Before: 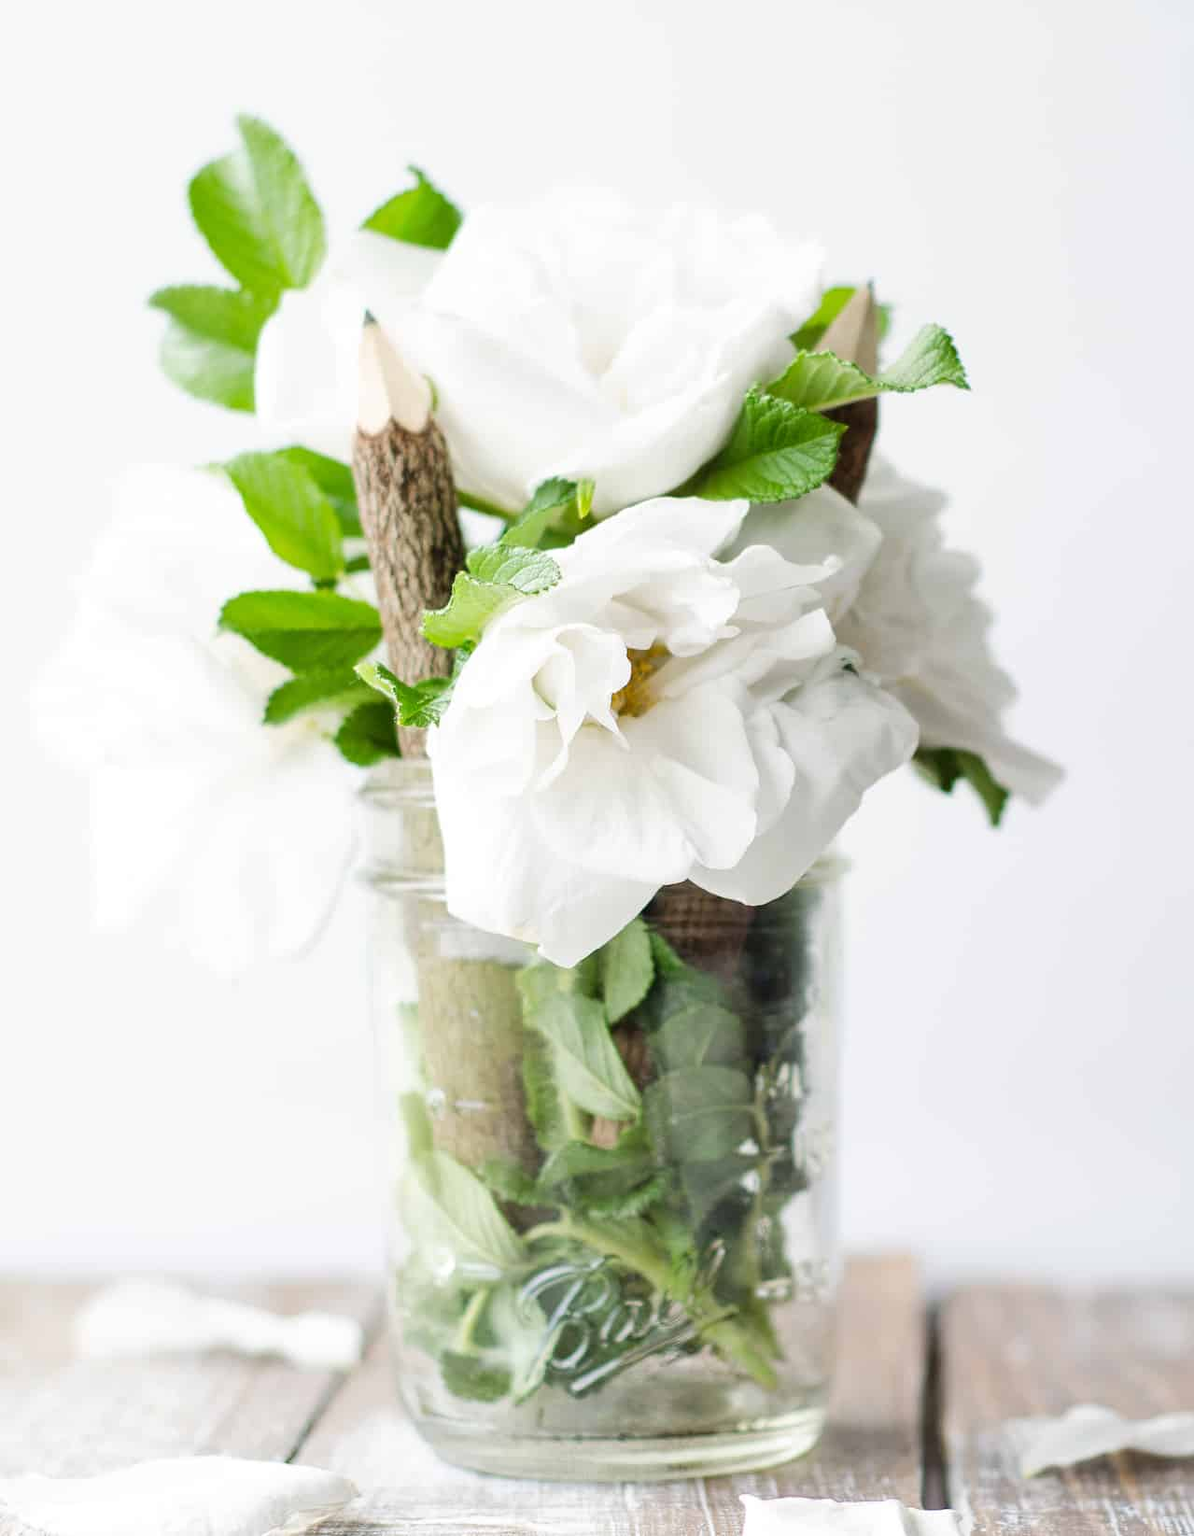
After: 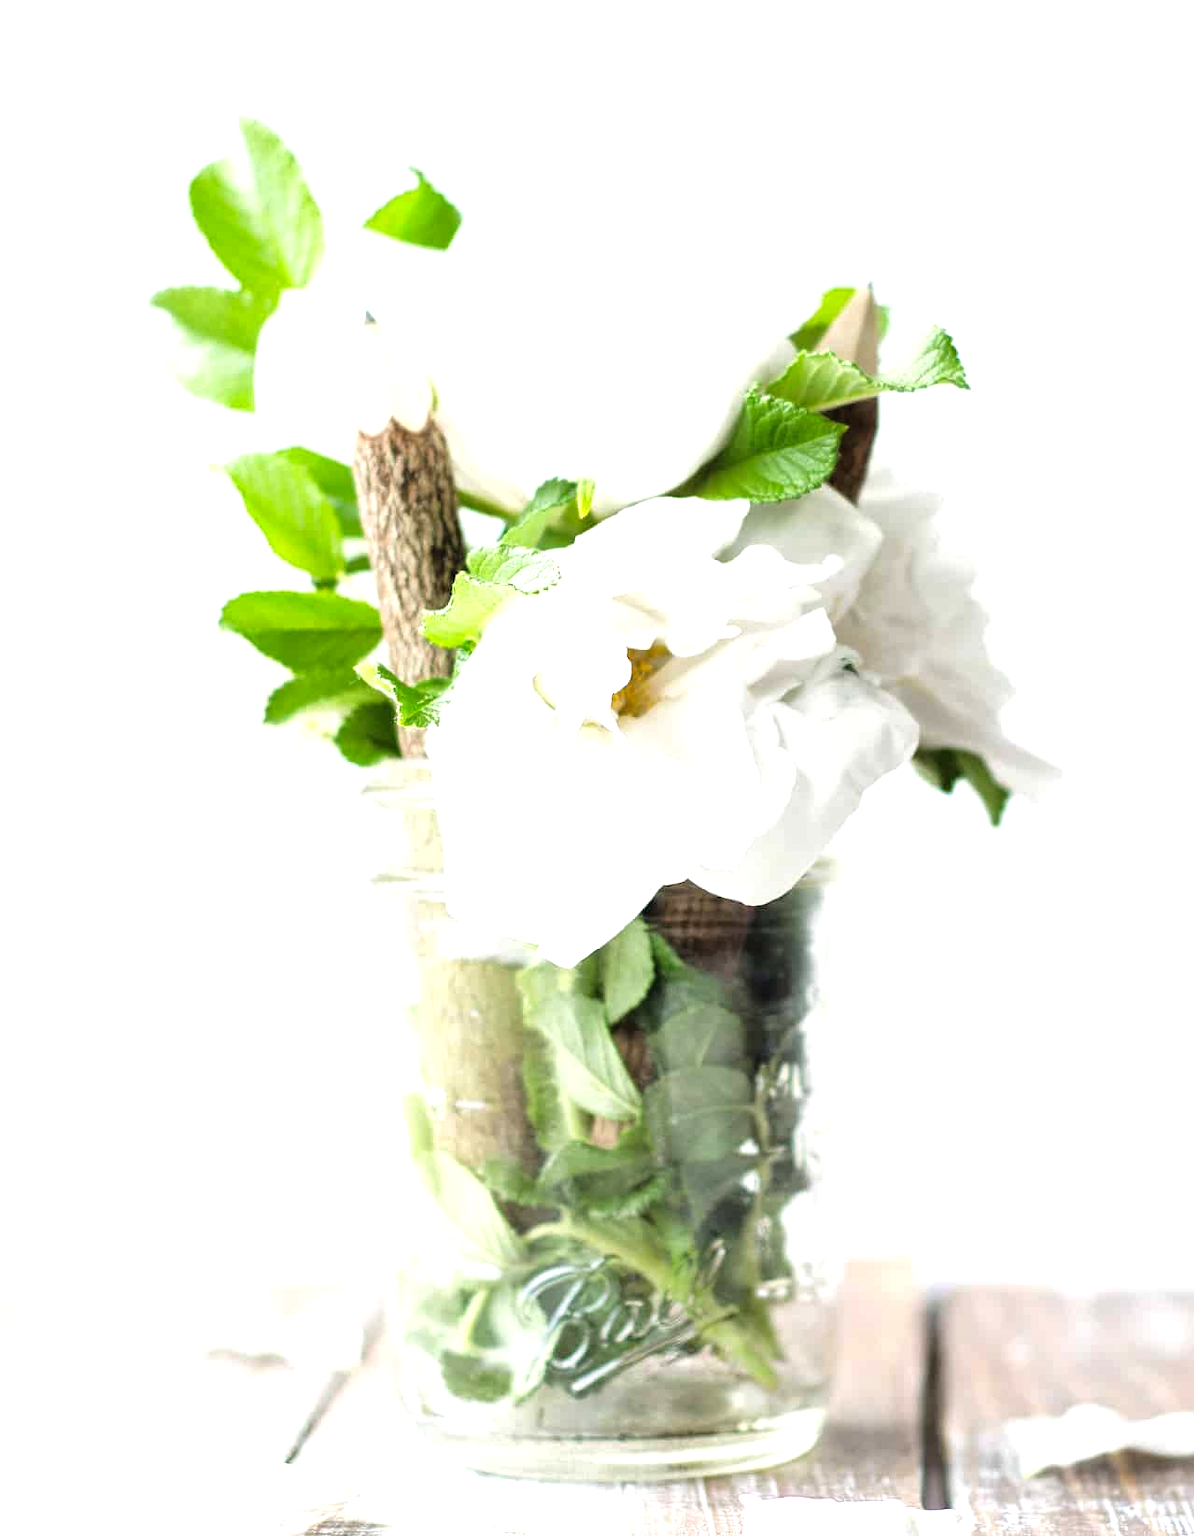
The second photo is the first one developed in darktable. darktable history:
shadows and highlights: radius 128.29, shadows 21.18, highlights -21.67, low approximation 0.01
tone equalizer: -8 EV -0.73 EV, -7 EV -0.729 EV, -6 EV -0.622 EV, -5 EV -0.389 EV, -3 EV 0.392 EV, -2 EV 0.6 EV, -1 EV 0.677 EV, +0 EV 0.749 EV, mask exposure compensation -0.502 EV
